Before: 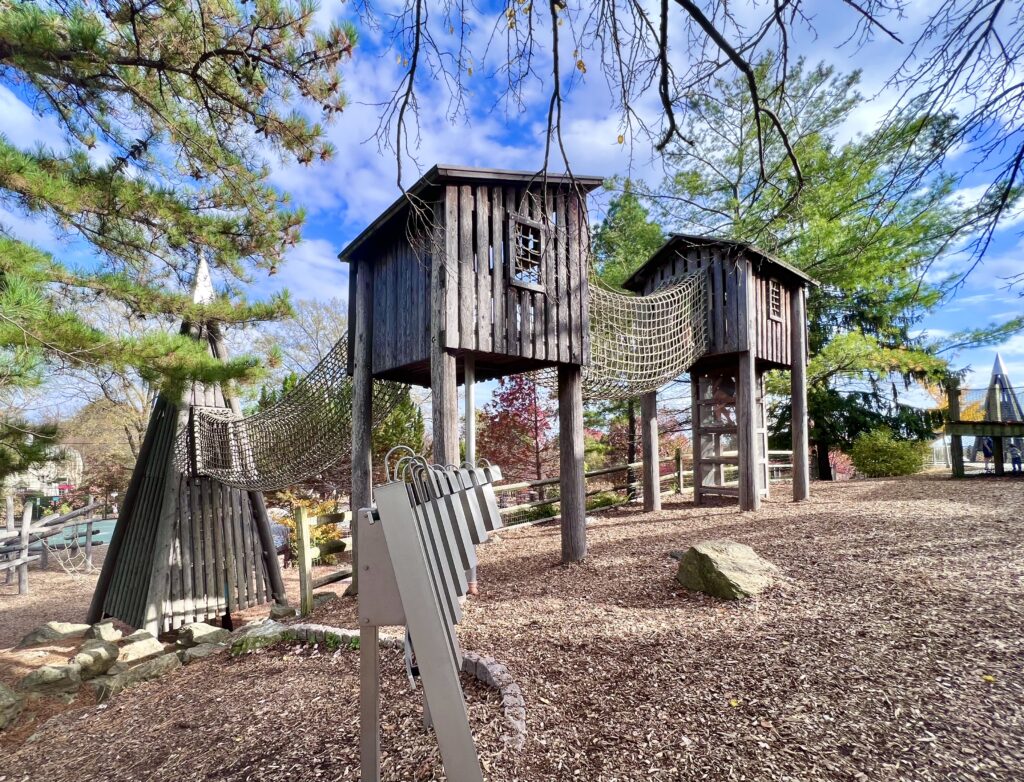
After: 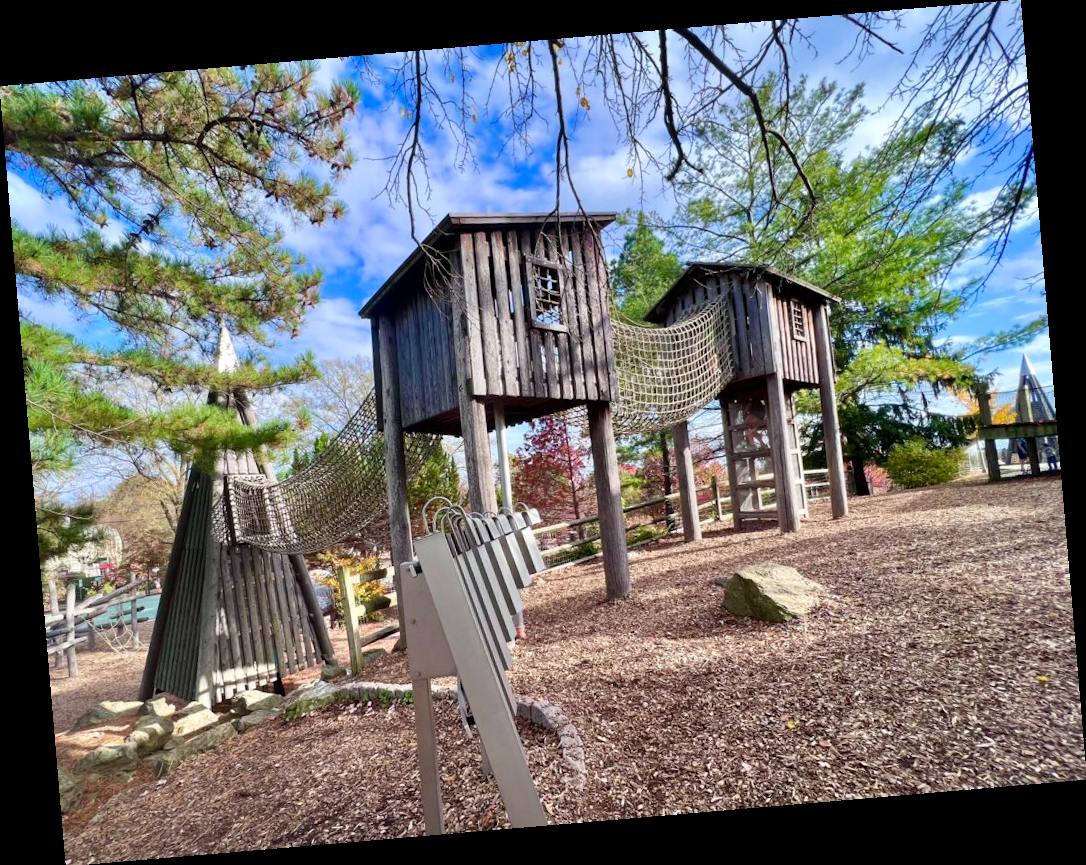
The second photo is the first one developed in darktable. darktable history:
rotate and perspective: rotation -4.86°, automatic cropping off
tone equalizer: on, module defaults
